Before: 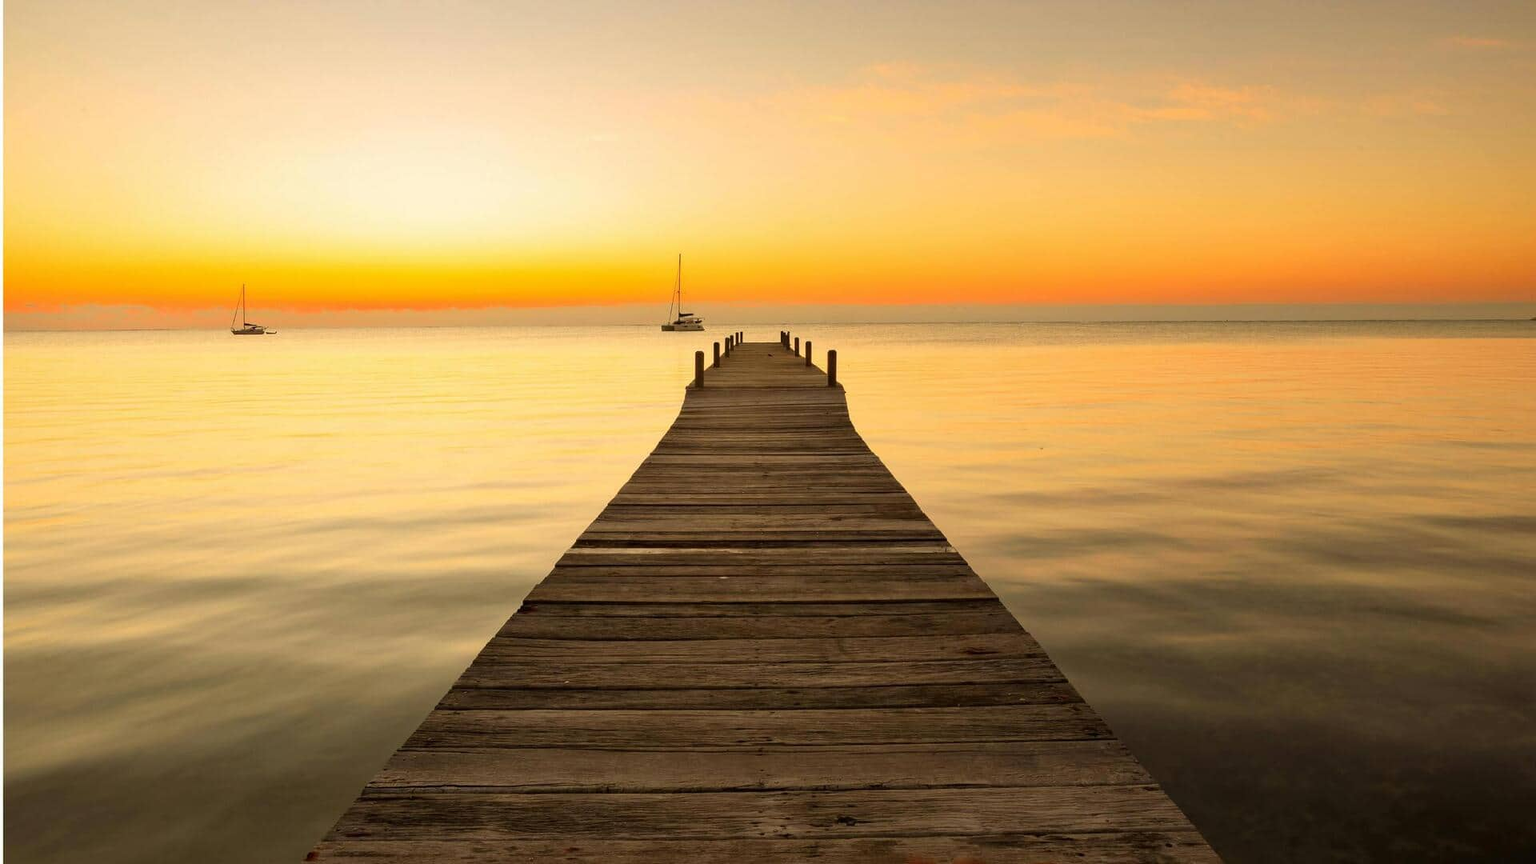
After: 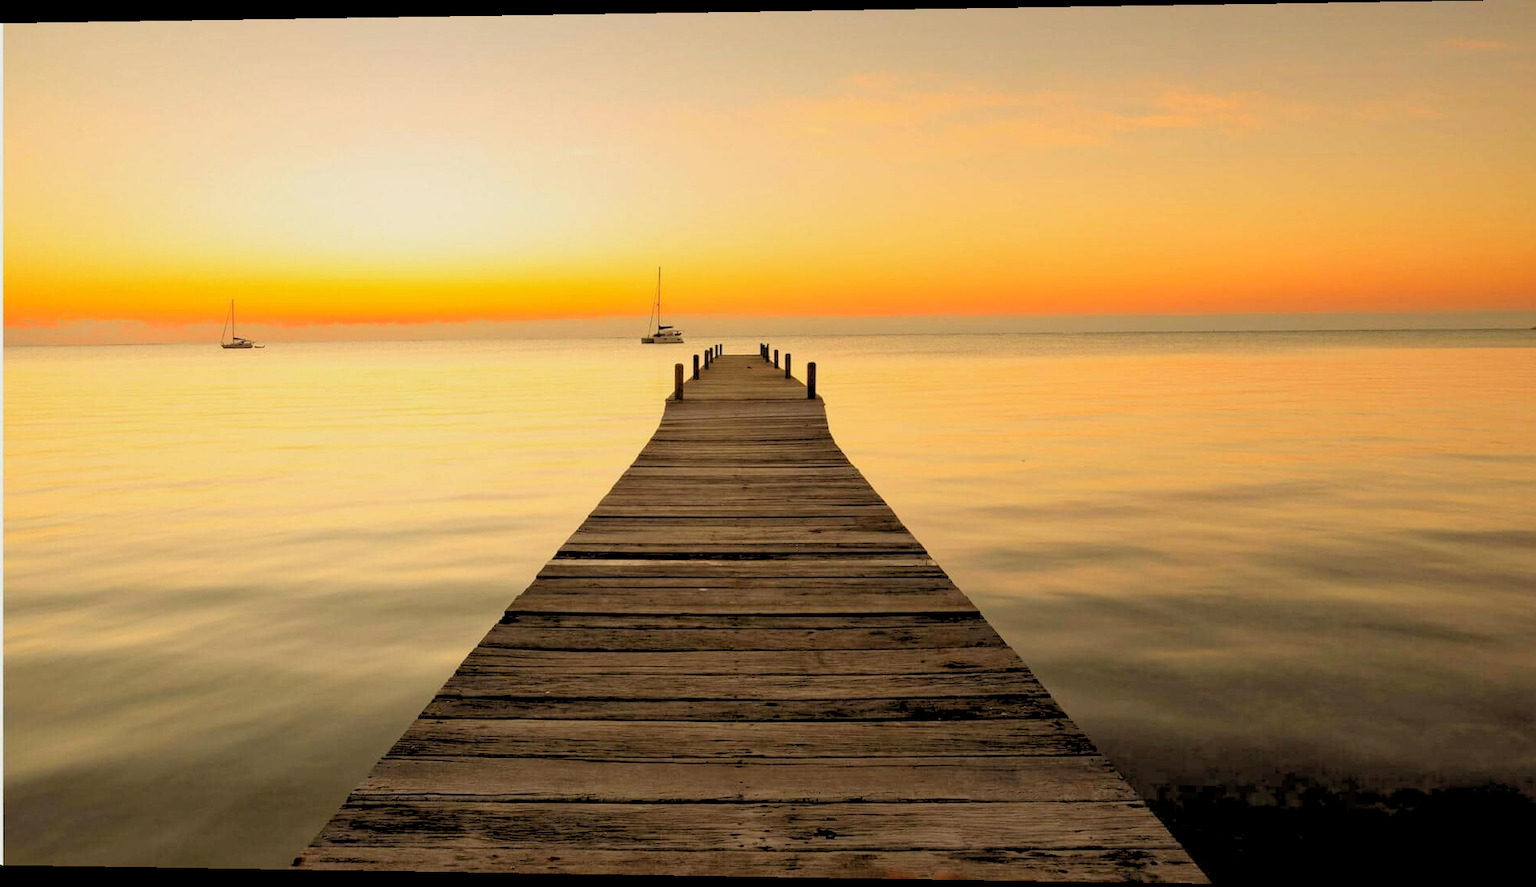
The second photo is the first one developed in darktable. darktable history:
rotate and perspective: lens shift (horizontal) -0.055, automatic cropping off
rgb levels: preserve colors sum RGB, levels [[0.038, 0.433, 0.934], [0, 0.5, 1], [0, 0.5, 1]]
